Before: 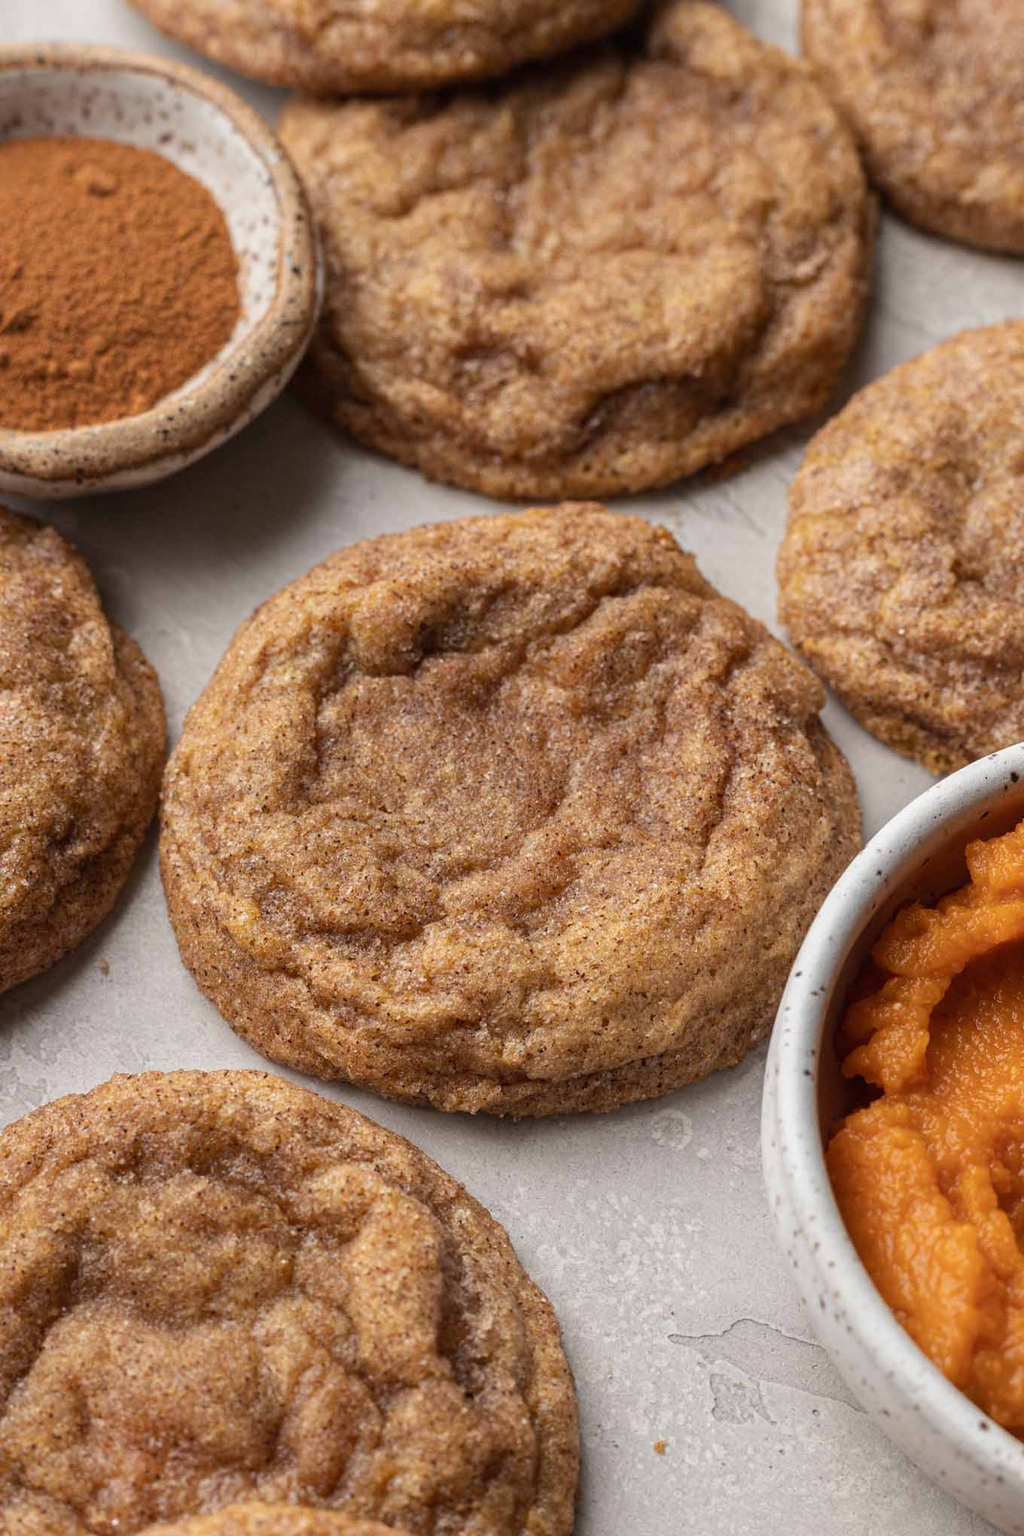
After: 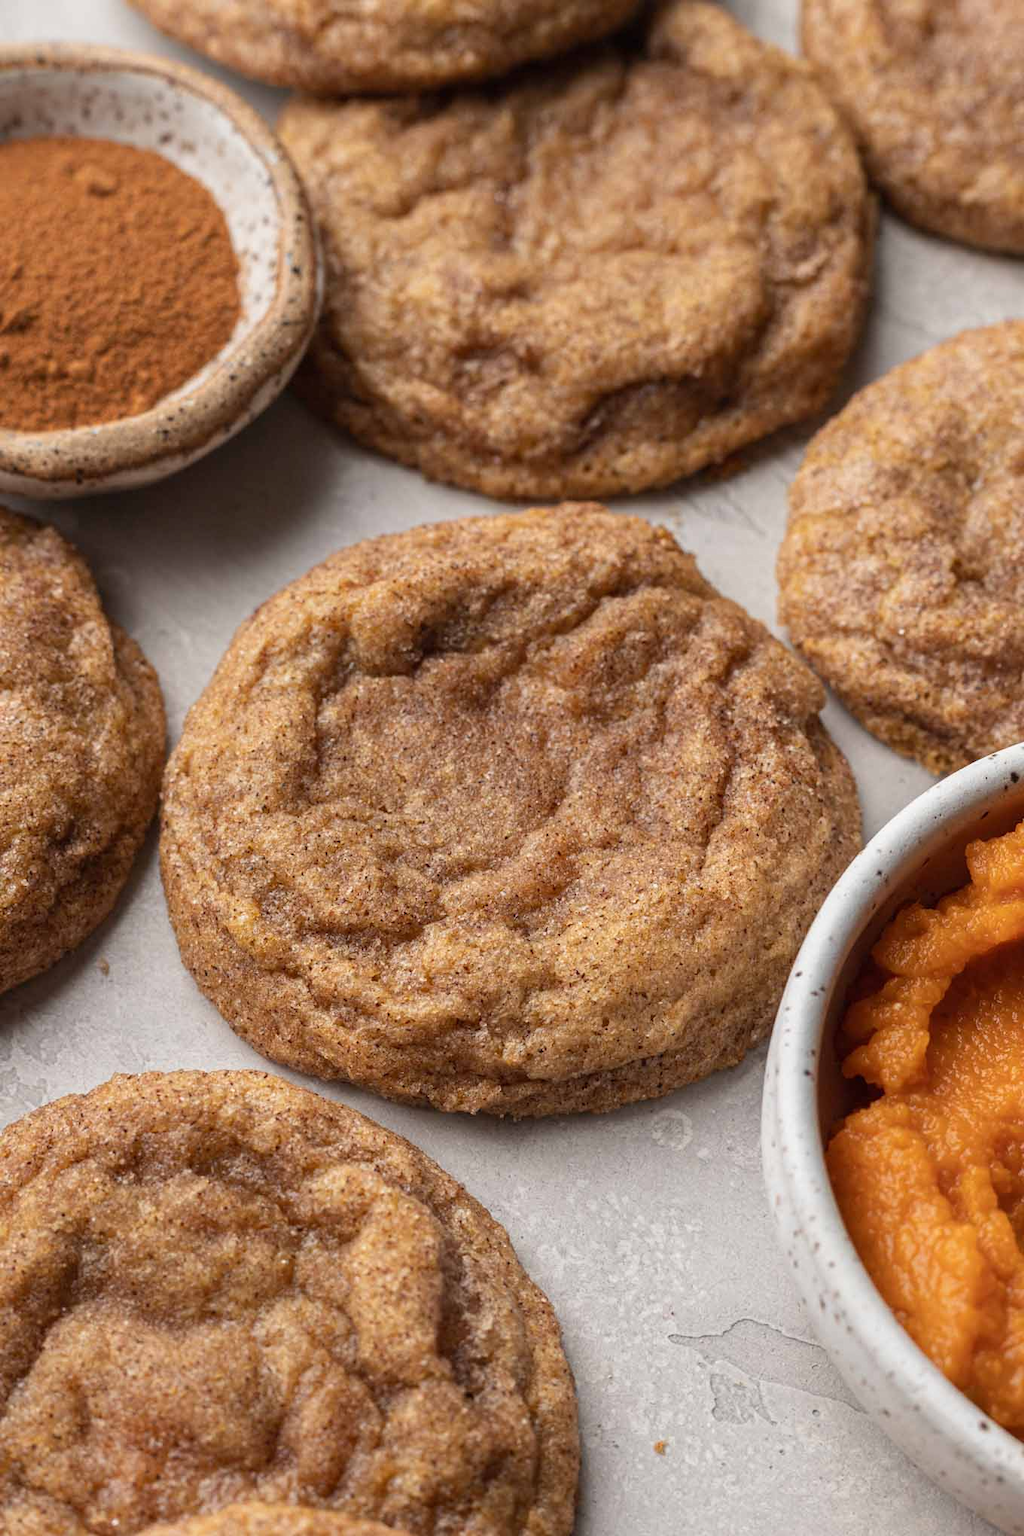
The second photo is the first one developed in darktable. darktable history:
tone curve: curves: ch0 [(0, 0) (0.003, 0.003) (0.011, 0.011) (0.025, 0.025) (0.044, 0.045) (0.069, 0.07) (0.1, 0.101) (0.136, 0.138) (0.177, 0.18) (0.224, 0.228) (0.277, 0.281) (0.335, 0.34) (0.399, 0.405) (0.468, 0.475) (0.543, 0.551) (0.623, 0.633) (0.709, 0.72) (0.801, 0.813) (0.898, 0.907) (1, 1)], preserve colors none
